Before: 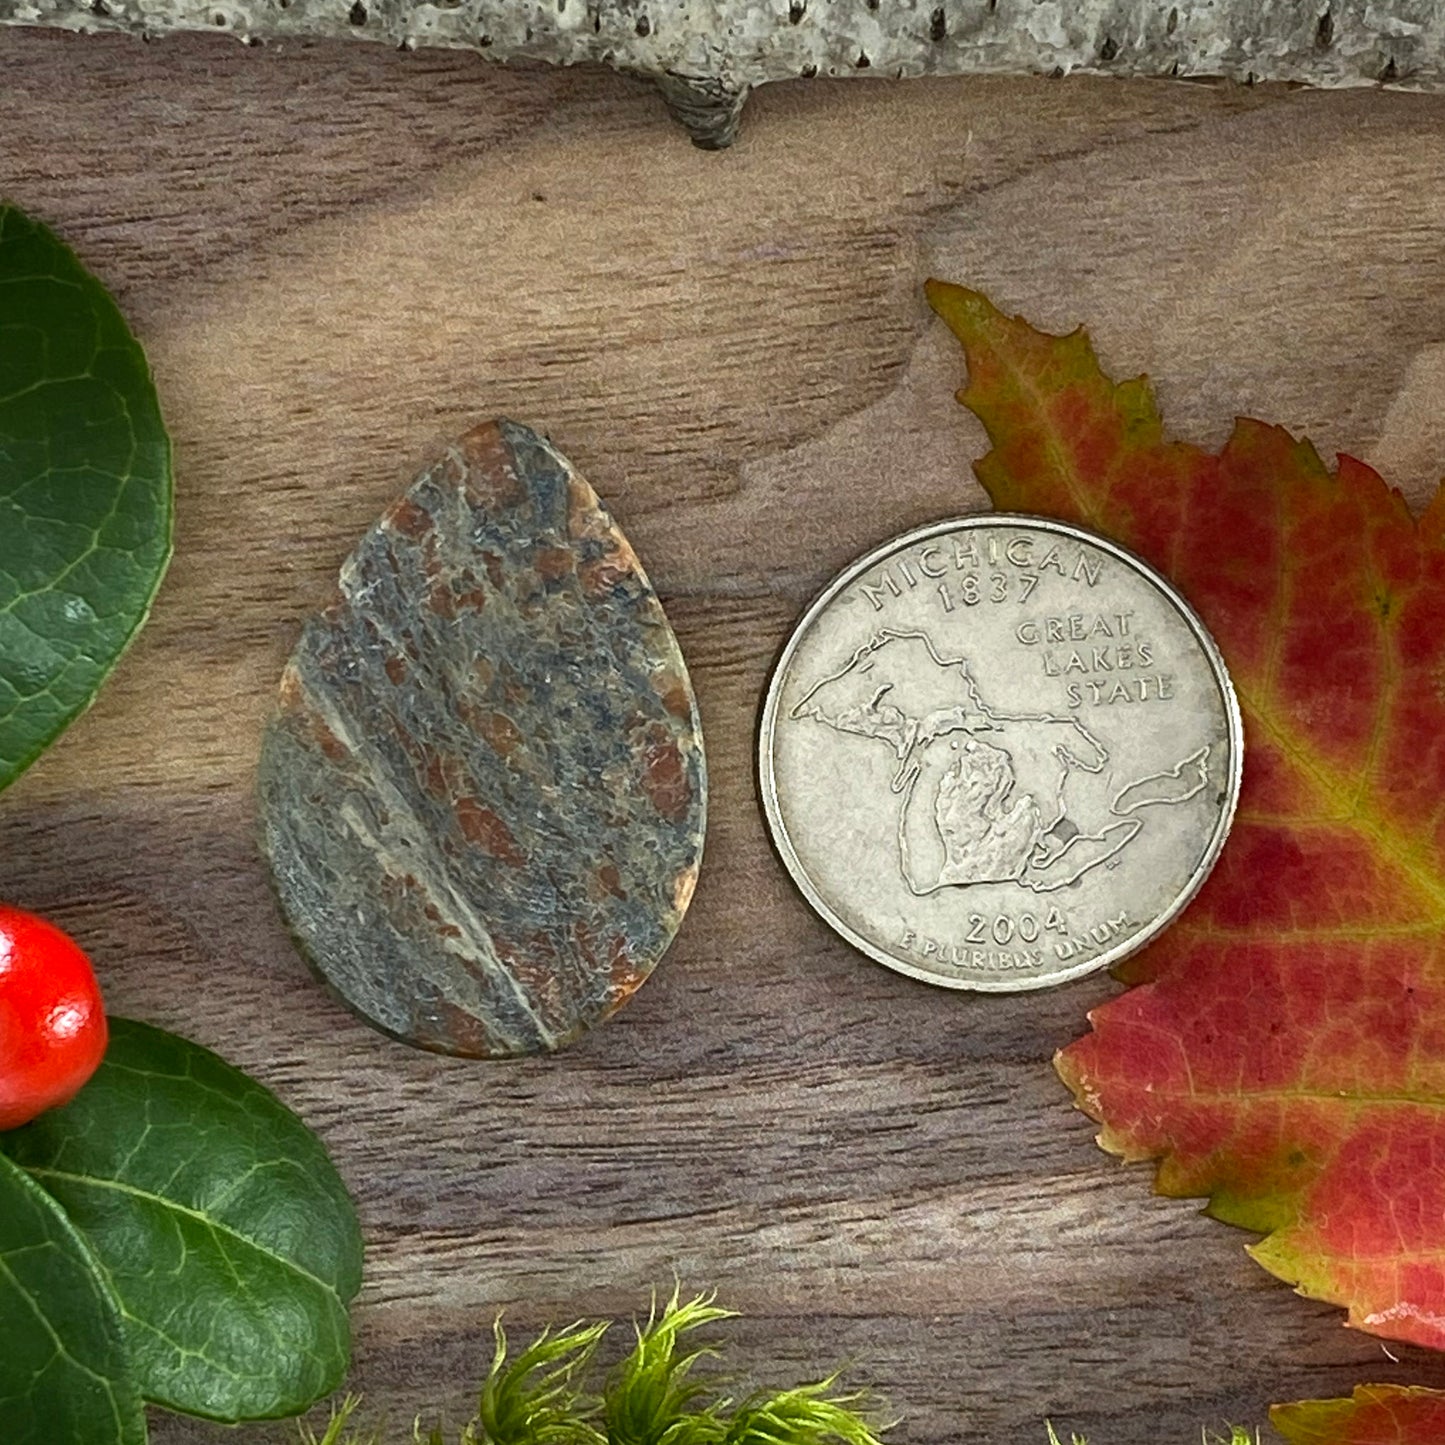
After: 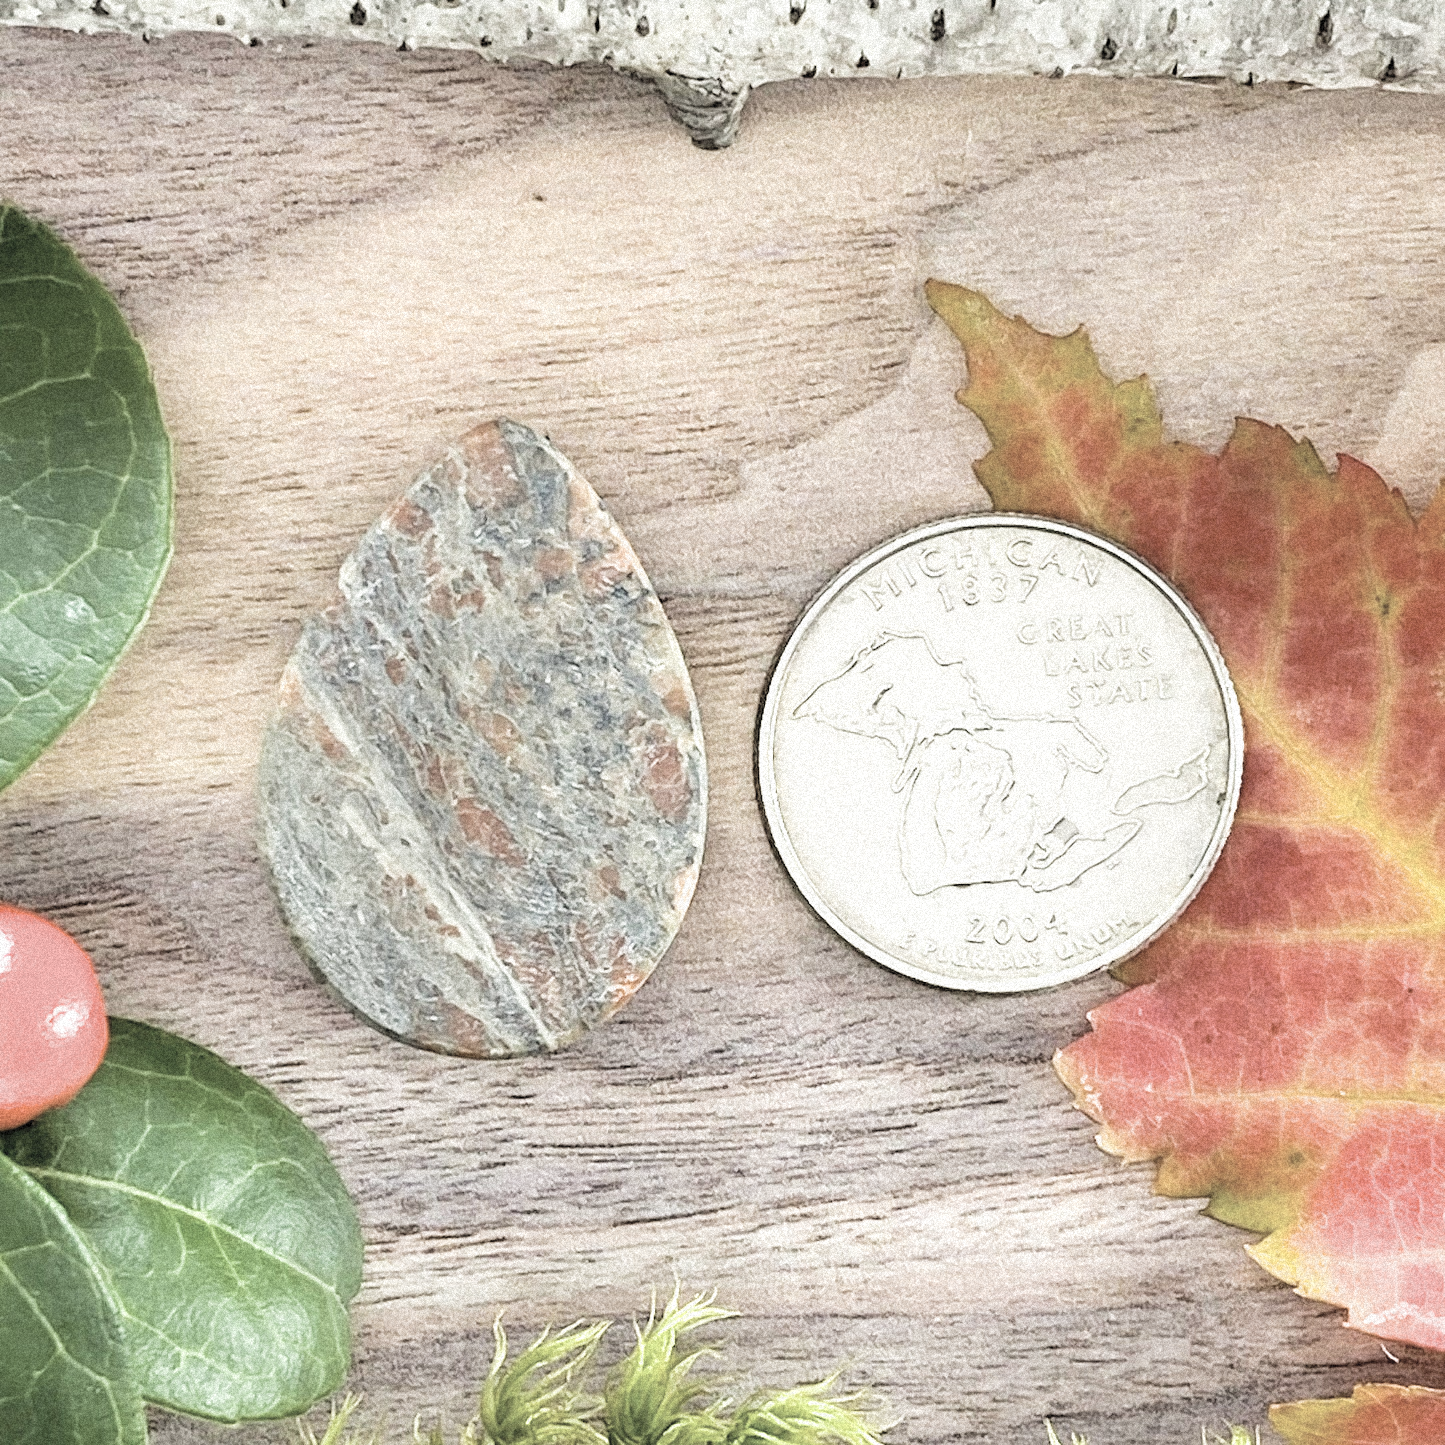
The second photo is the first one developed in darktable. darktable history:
grain: strength 35%, mid-tones bias 0%
filmic rgb: black relative exposure -5 EV, hardness 2.88, contrast 1.2, highlights saturation mix -30%
exposure: black level correction 0.001, exposure 1.719 EV, compensate exposure bias true, compensate highlight preservation false
contrast brightness saturation: brightness 0.18, saturation -0.5
